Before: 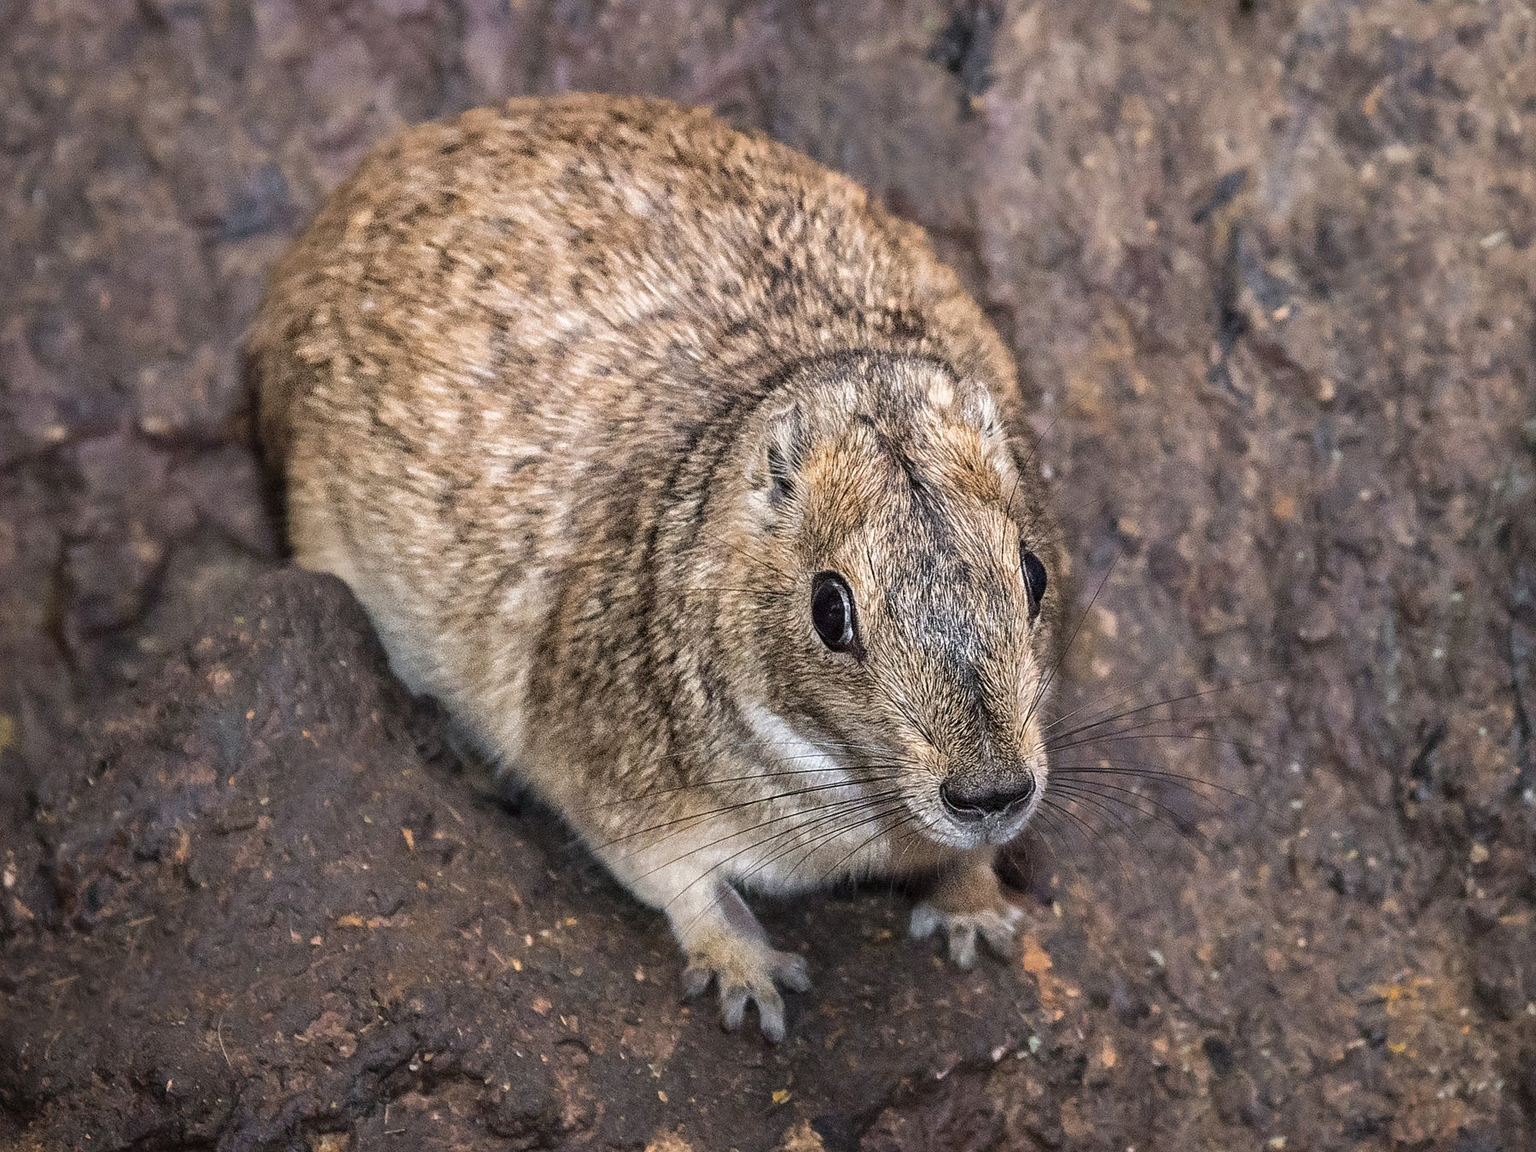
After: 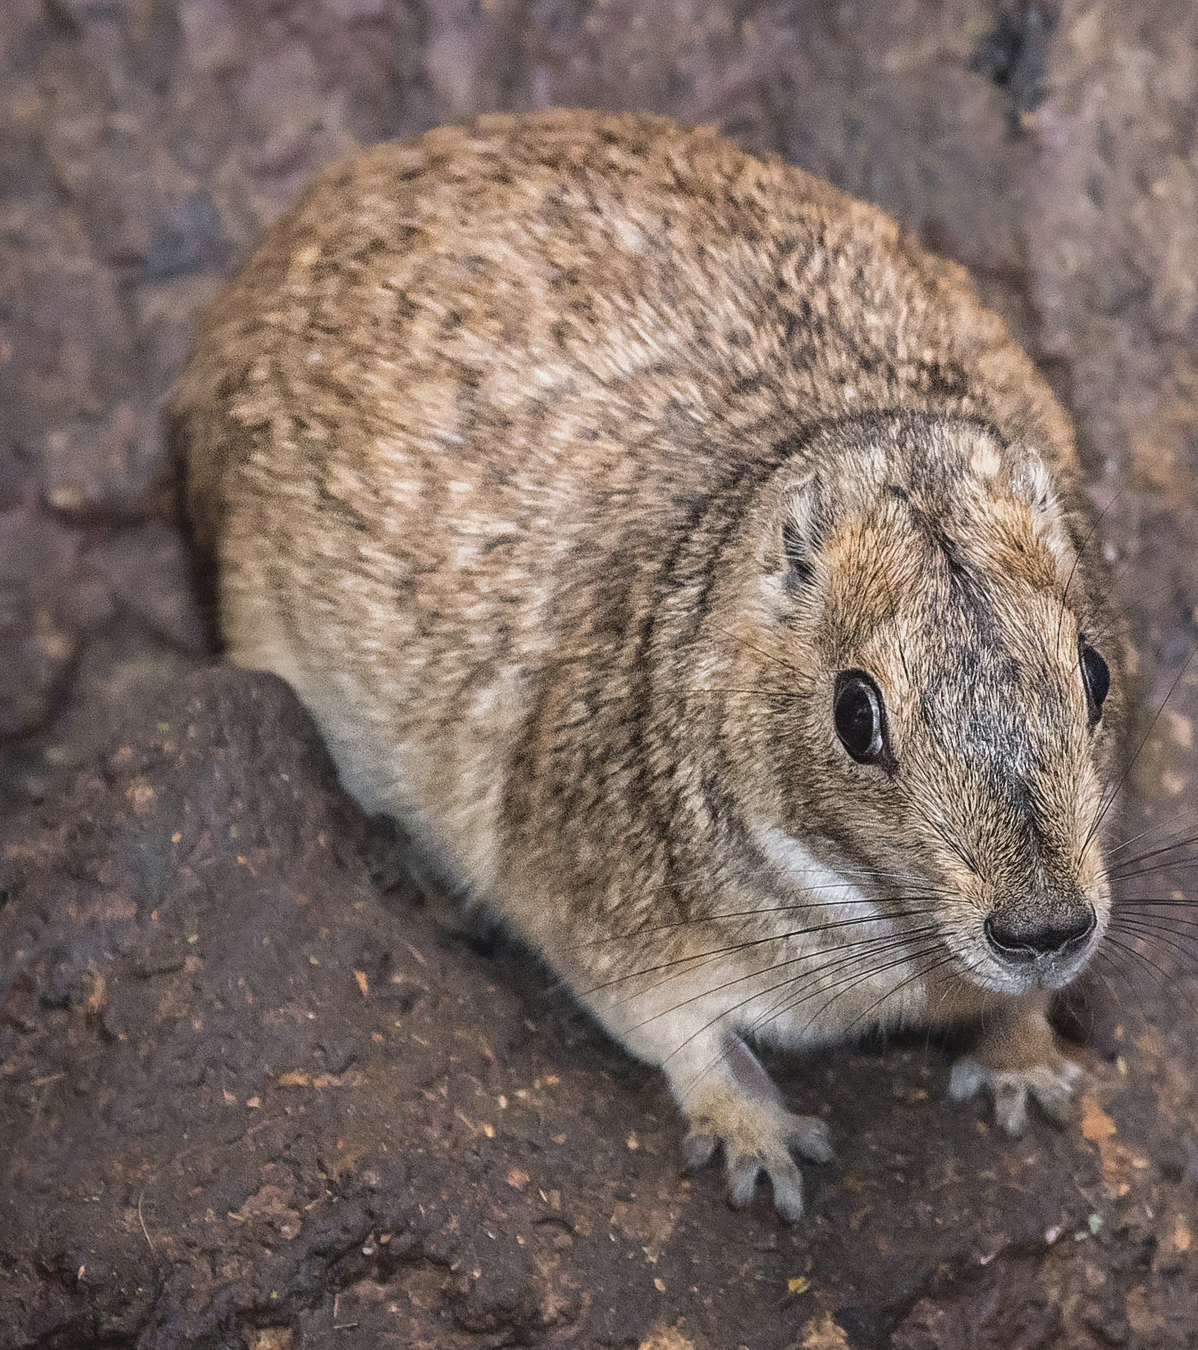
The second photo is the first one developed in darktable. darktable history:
crop and rotate: left 6.532%, right 26.873%
contrast brightness saturation: contrast -0.092, saturation -0.085
